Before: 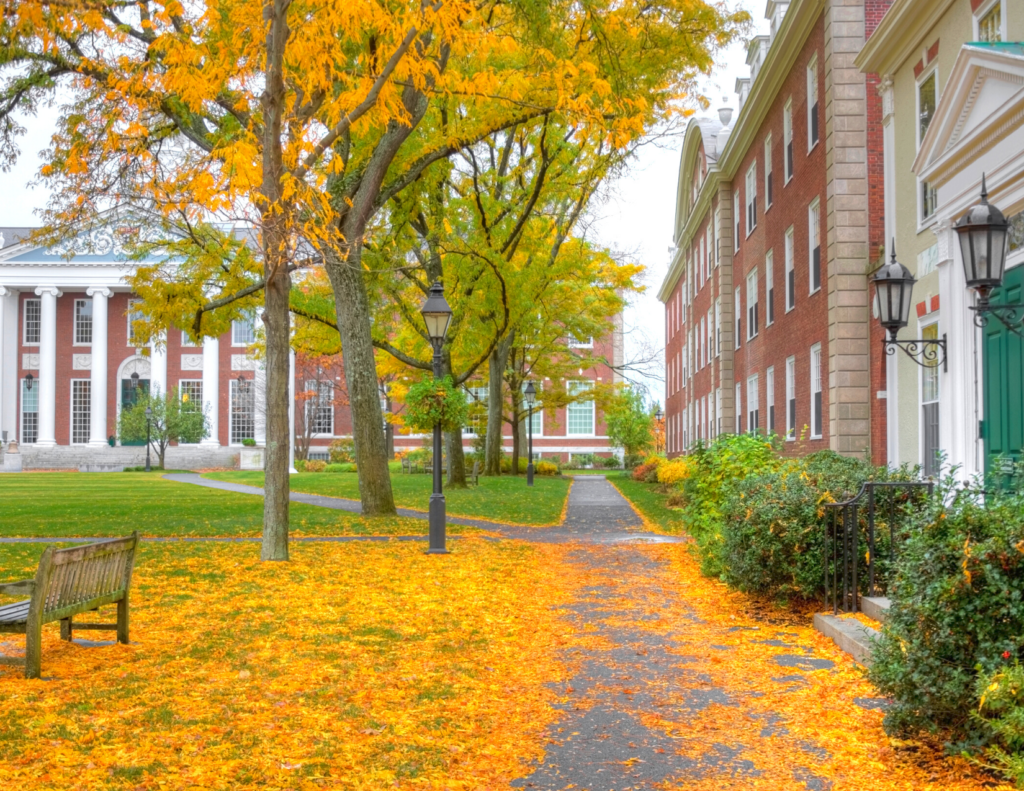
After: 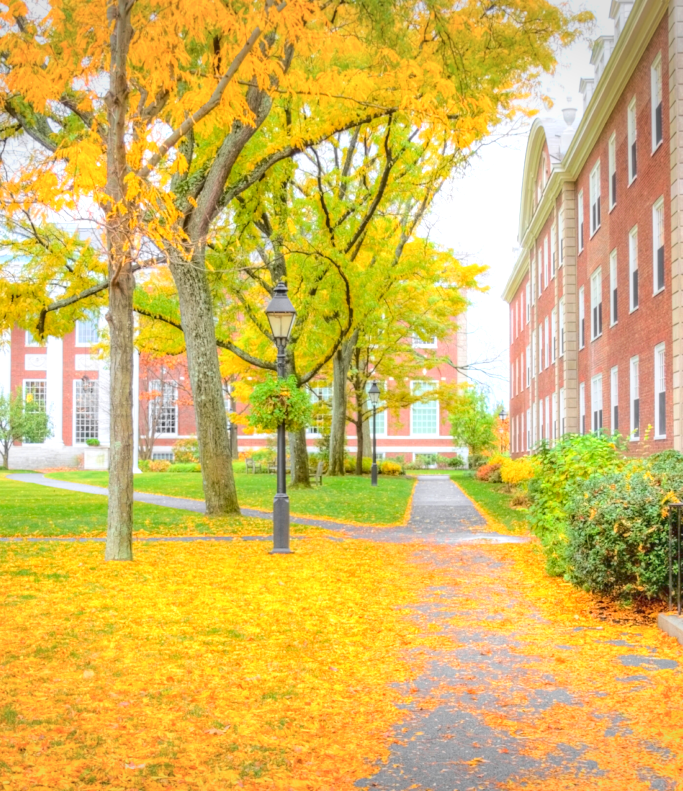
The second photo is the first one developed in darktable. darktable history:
local contrast: on, module defaults
crop and rotate: left 15.312%, right 17.928%
base curve: curves: ch0 [(0, 0.007) (0.028, 0.063) (0.121, 0.311) (0.46, 0.743) (0.859, 0.957) (1, 1)]
vignetting: fall-off start 99.57%, brightness -0.309, saturation -0.065, width/height ratio 1.319, unbound false
